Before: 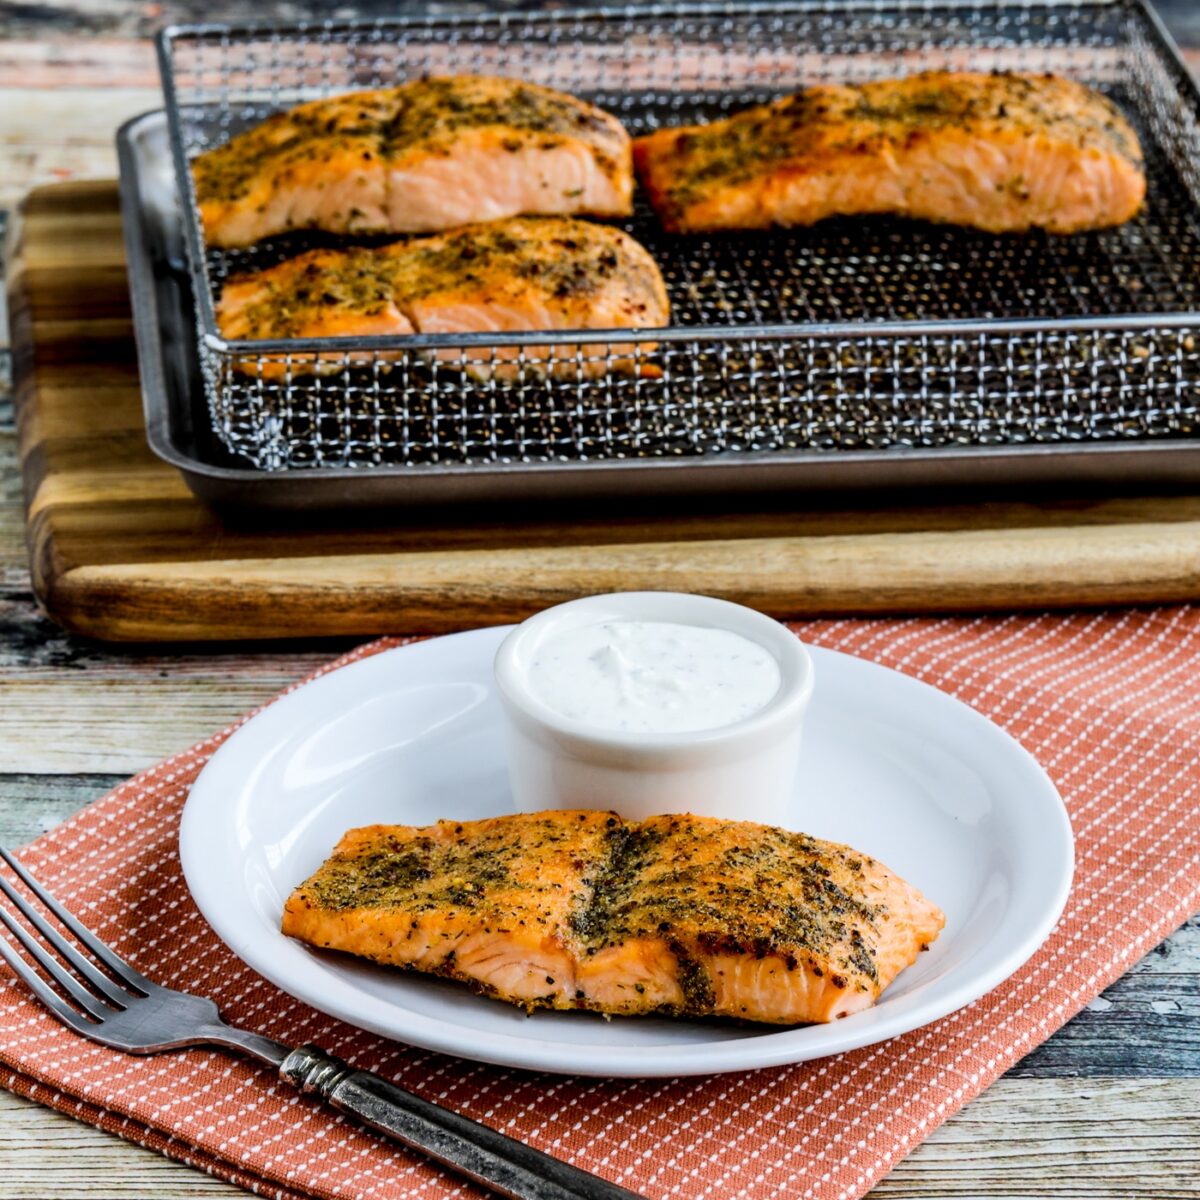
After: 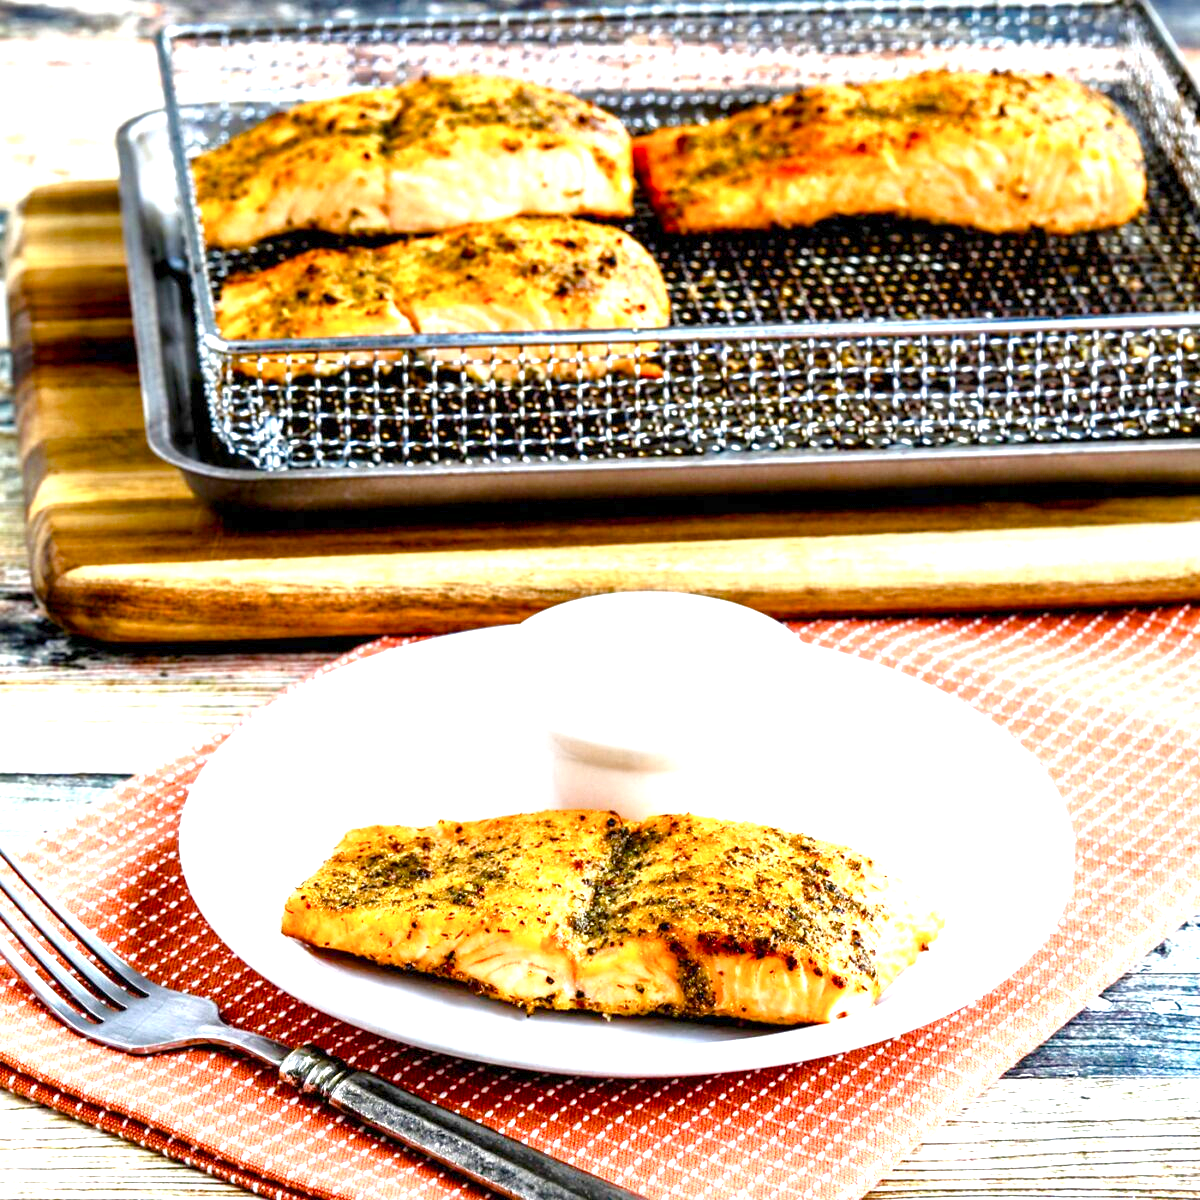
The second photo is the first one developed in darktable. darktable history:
shadows and highlights: radius 120.48, shadows 21.88, white point adjustment -9.66, highlights -13.15, soften with gaussian
color balance rgb: perceptual saturation grading › global saturation 20%, perceptual saturation grading › highlights -25.682%, perceptual saturation grading › shadows 49.854%, perceptual brilliance grading › mid-tones 9.087%, perceptual brilliance grading › shadows 14.734%
exposure: exposure 1.989 EV, compensate exposure bias true, compensate highlight preservation false
